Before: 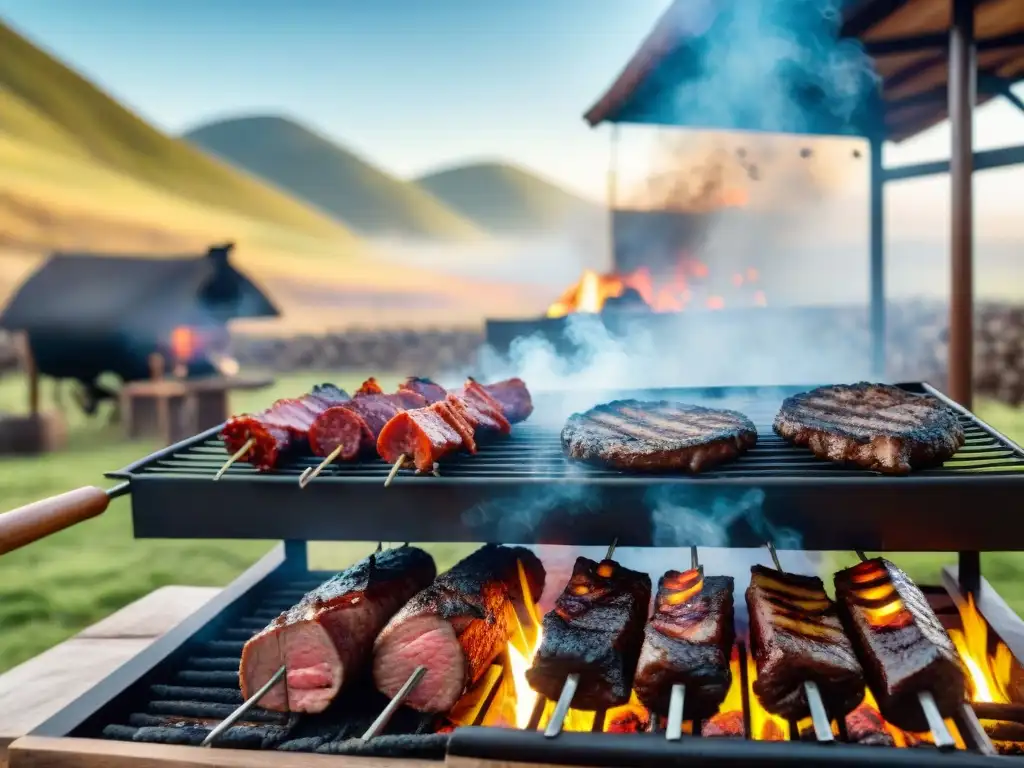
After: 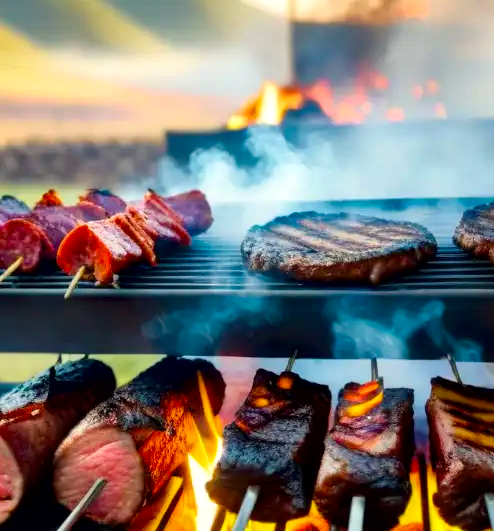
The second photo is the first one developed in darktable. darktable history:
color correction: highlights b* 2.93
local contrast: mode bilateral grid, contrast 20, coarseness 51, detail 158%, midtone range 0.2
crop: left 31.345%, top 24.488%, right 20.34%, bottom 6.37%
velvia: strength 31.87%, mid-tones bias 0.204
